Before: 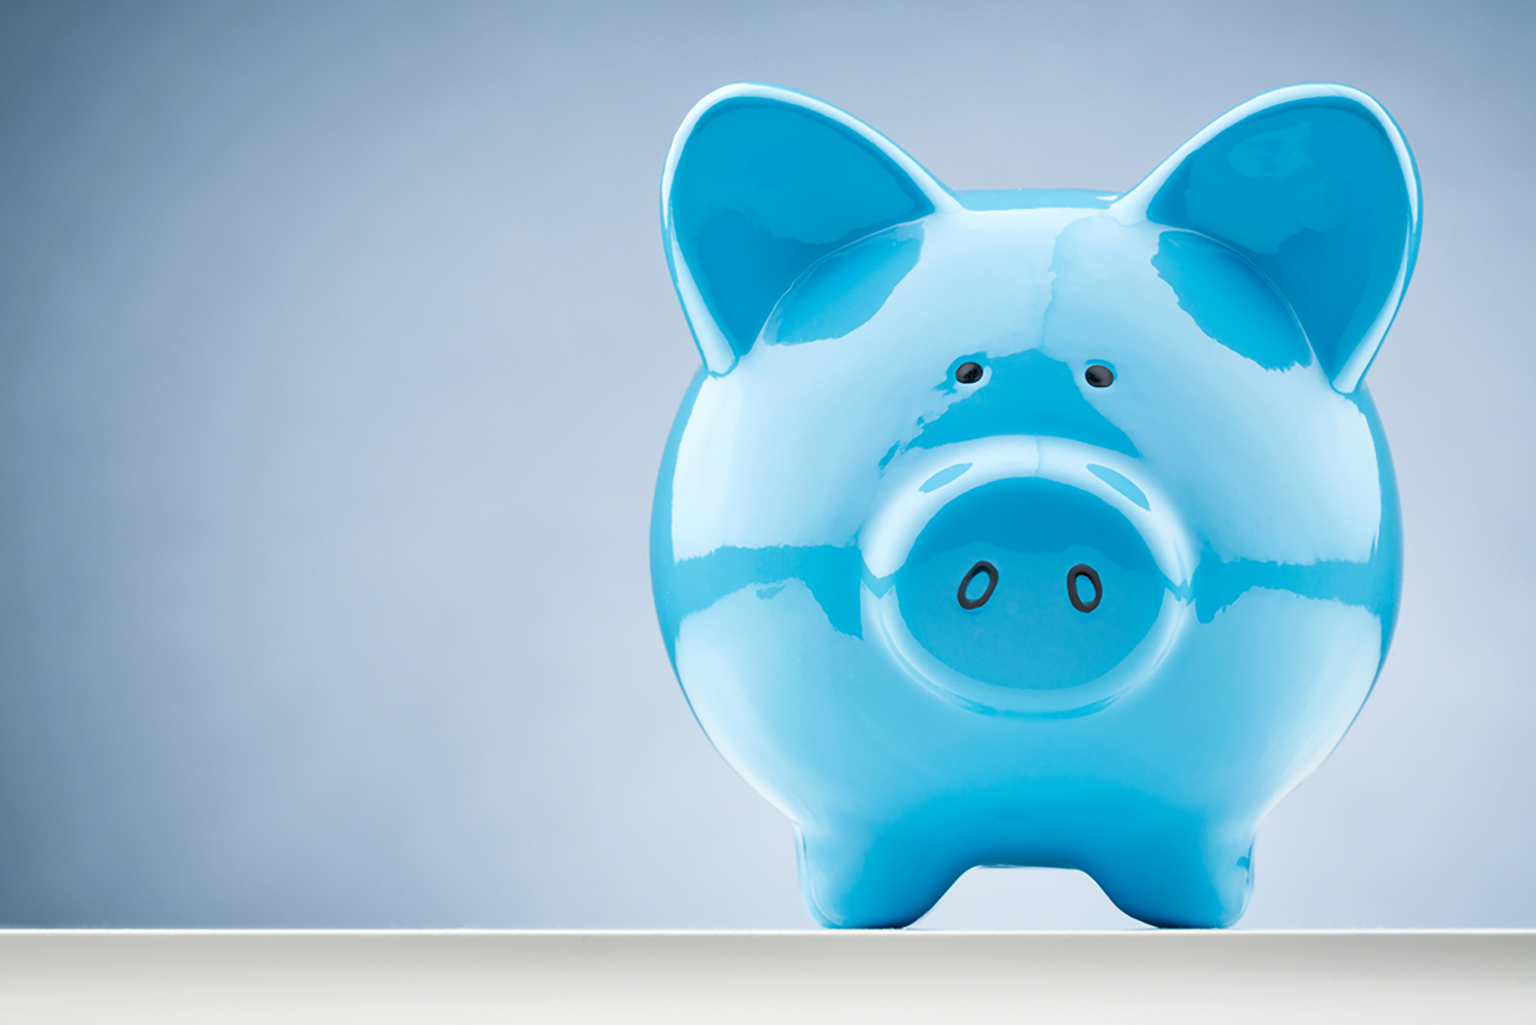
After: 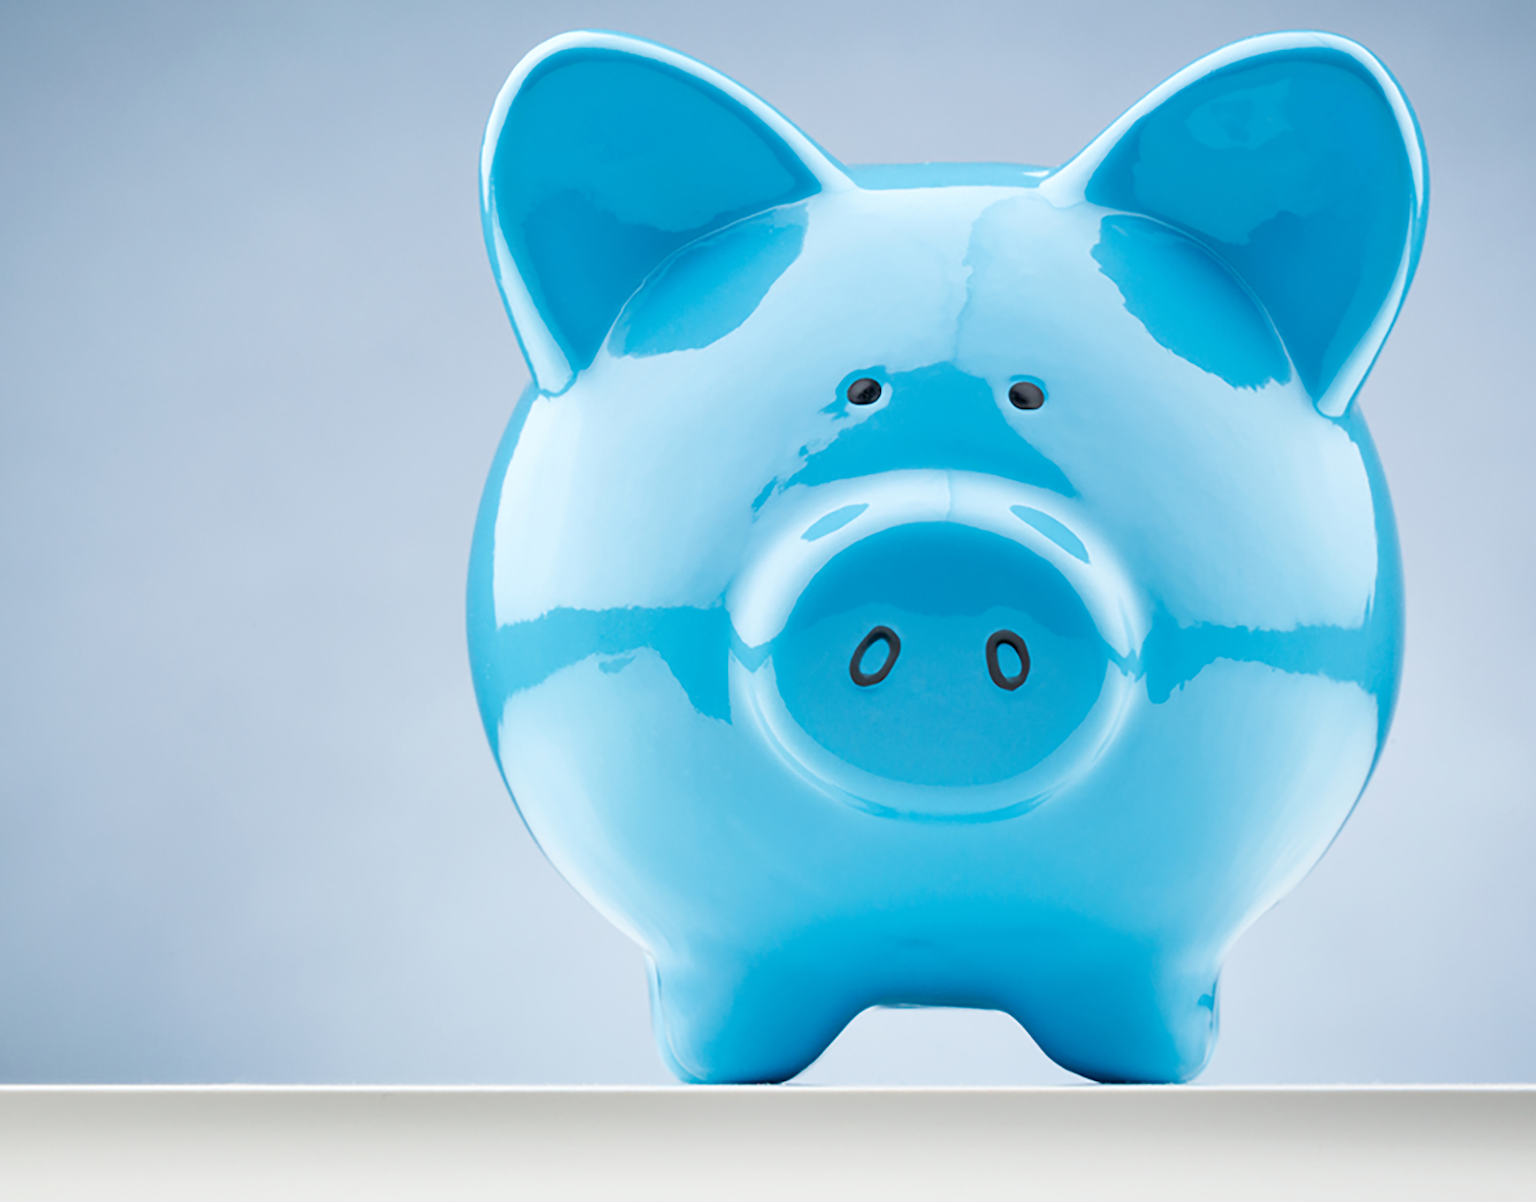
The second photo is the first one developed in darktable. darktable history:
crop and rotate: left 17.959%, top 5.771%, right 1.742%
